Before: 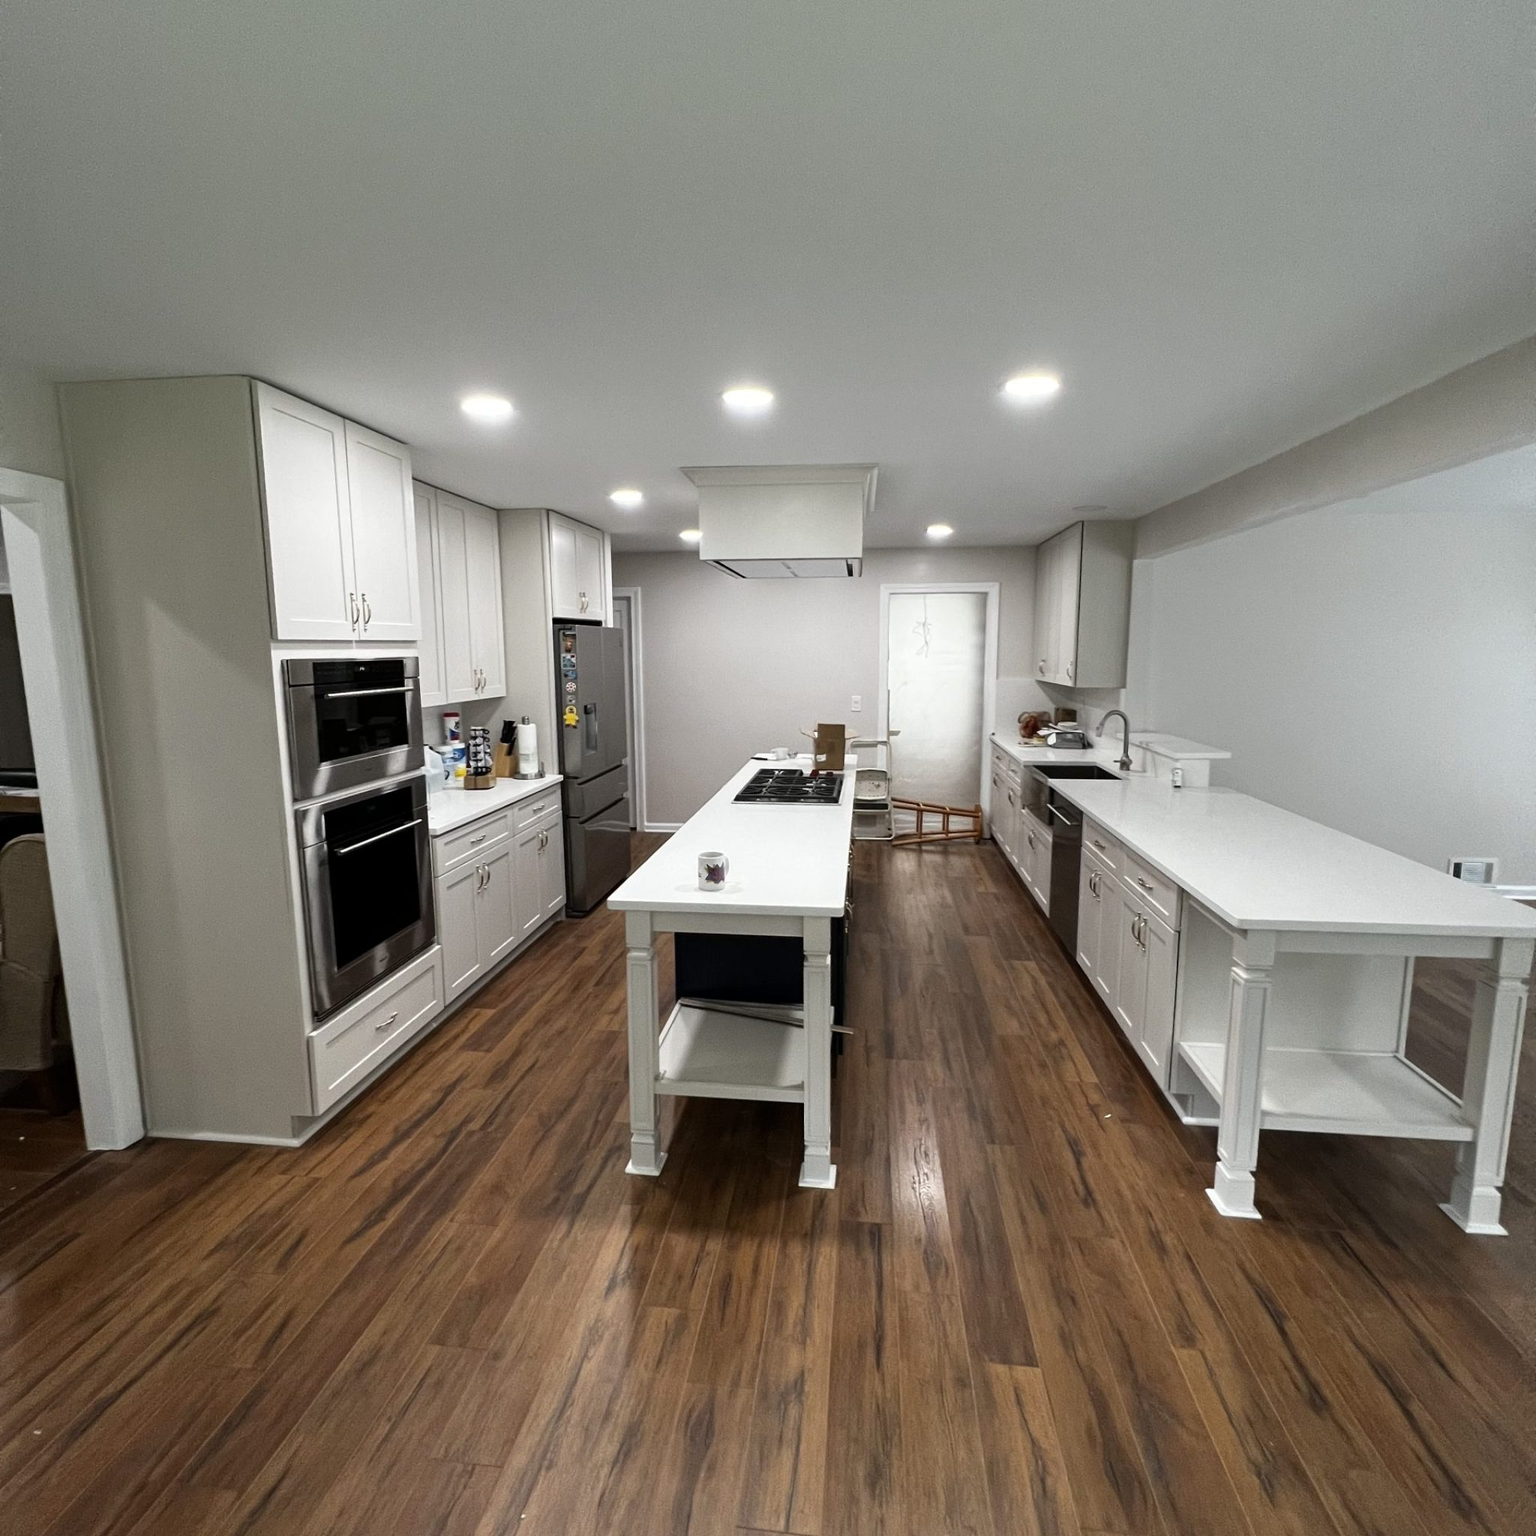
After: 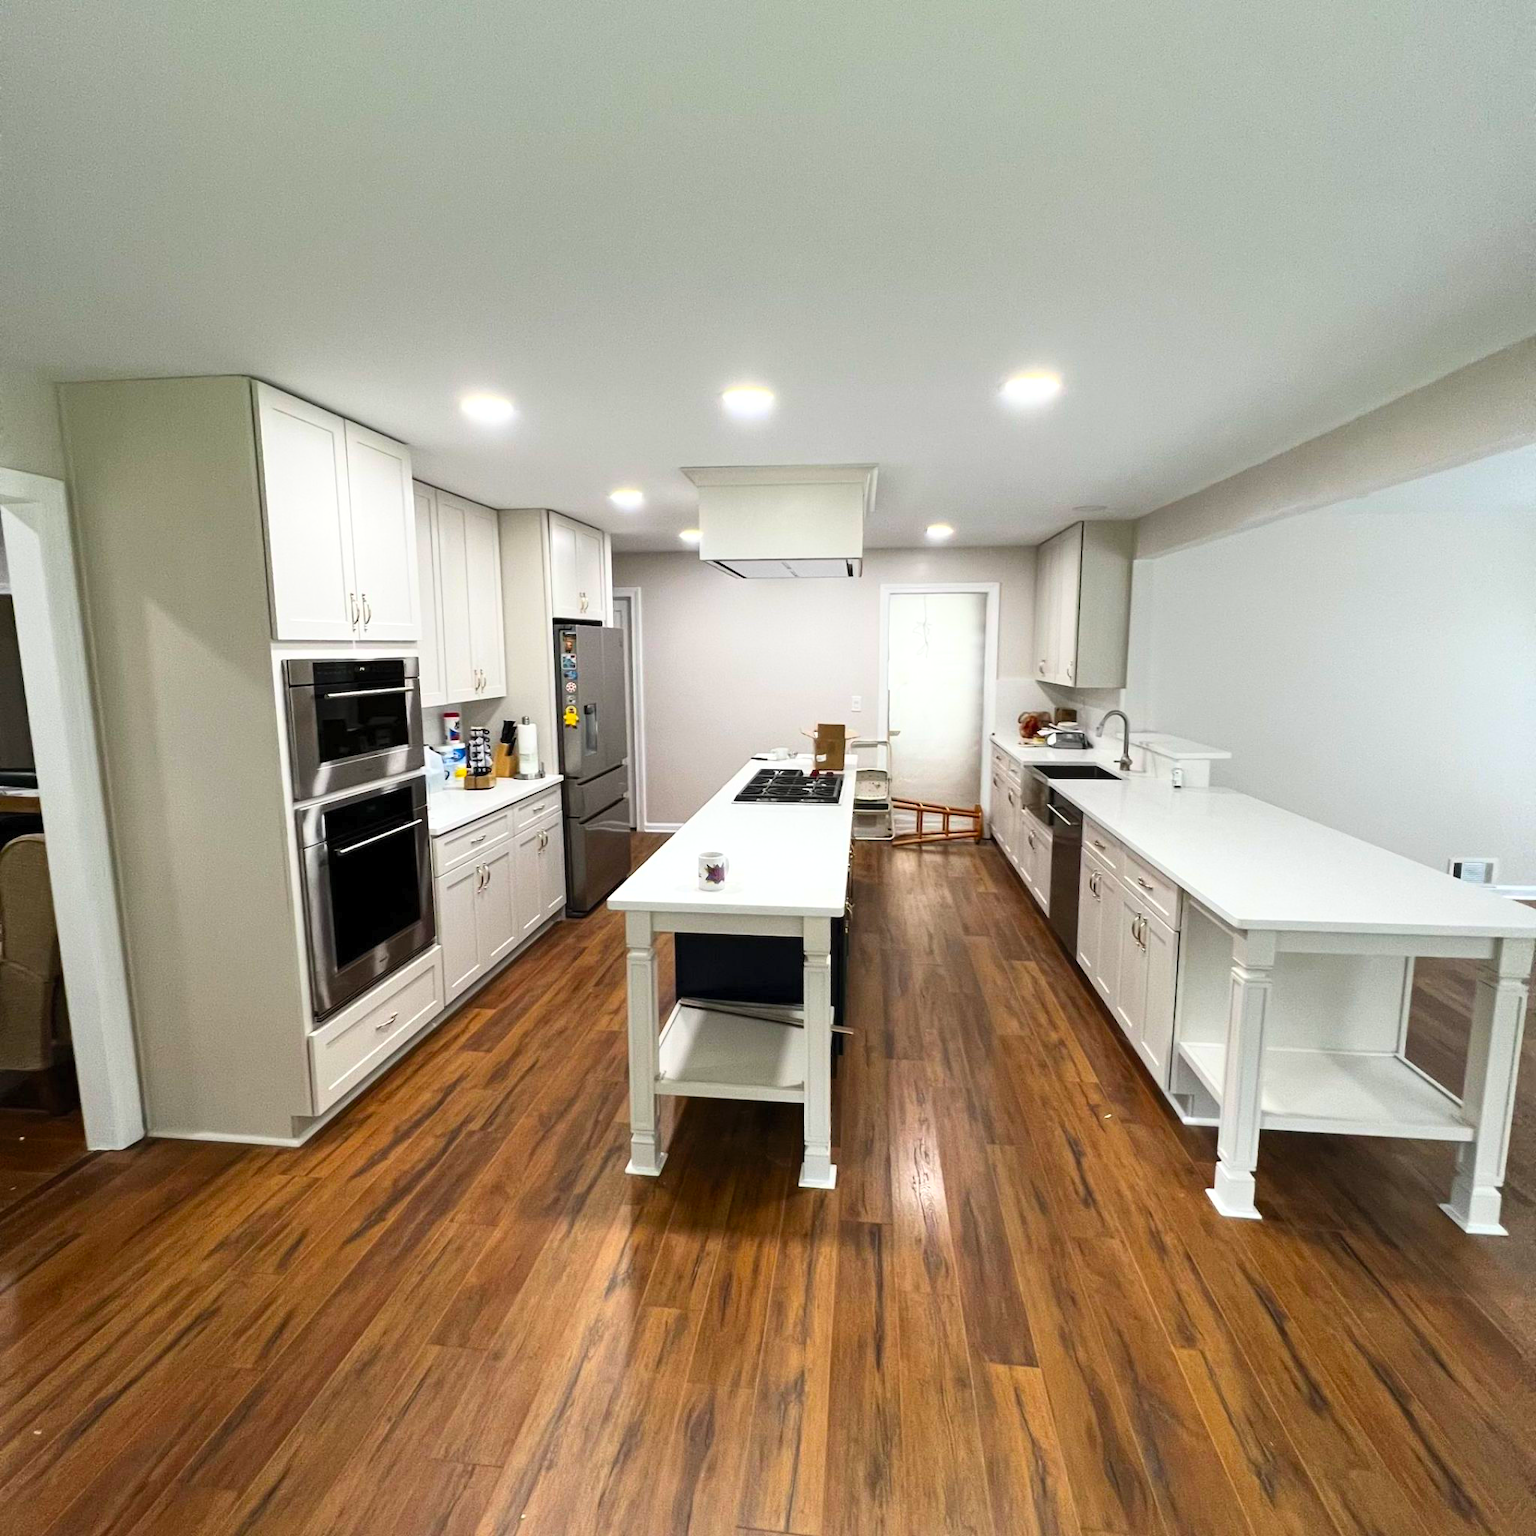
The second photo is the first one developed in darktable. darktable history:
levels: levels [0, 0.492, 0.984]
contrast brightness saturation: contrast 0.204, brightness 0.196, saturation 0.796
